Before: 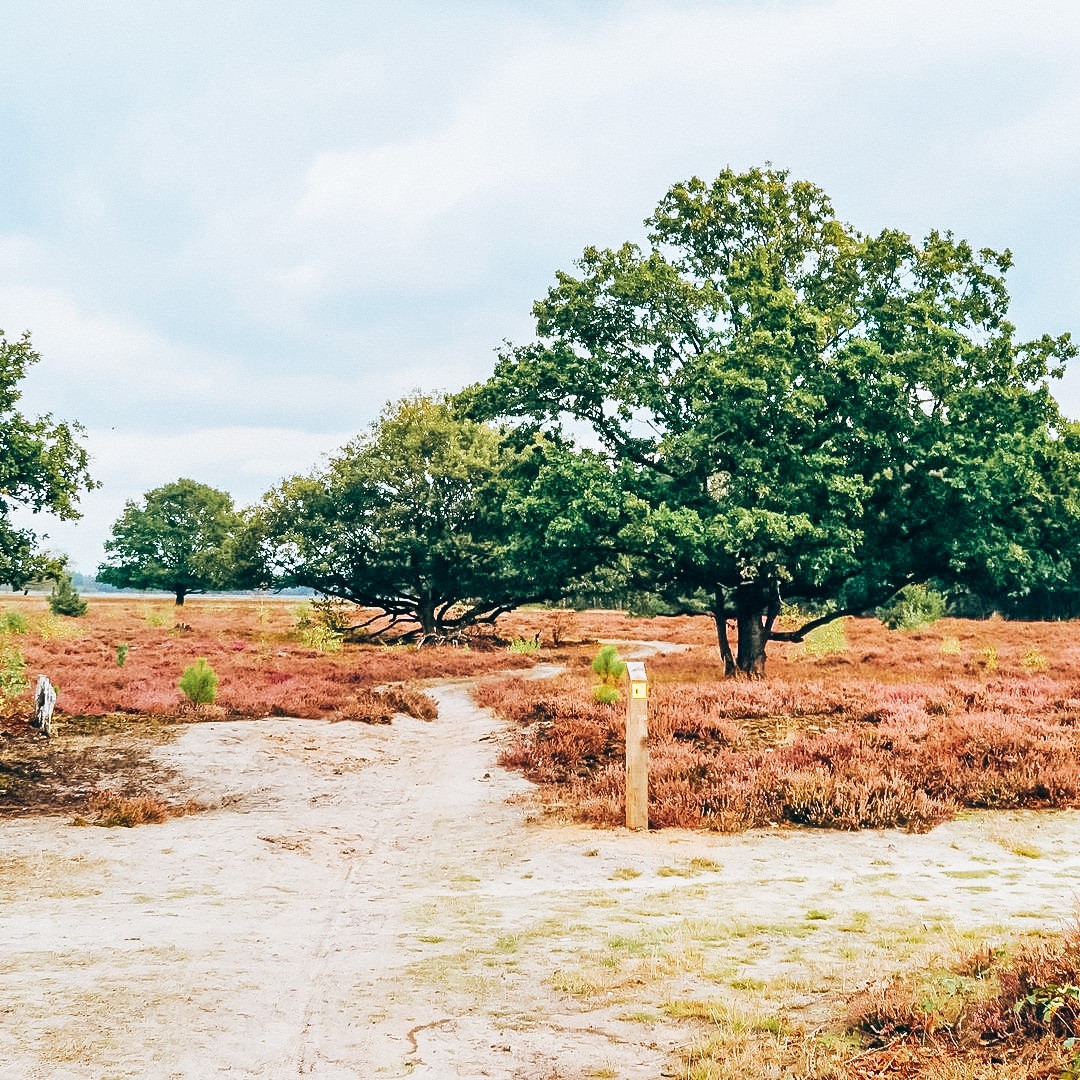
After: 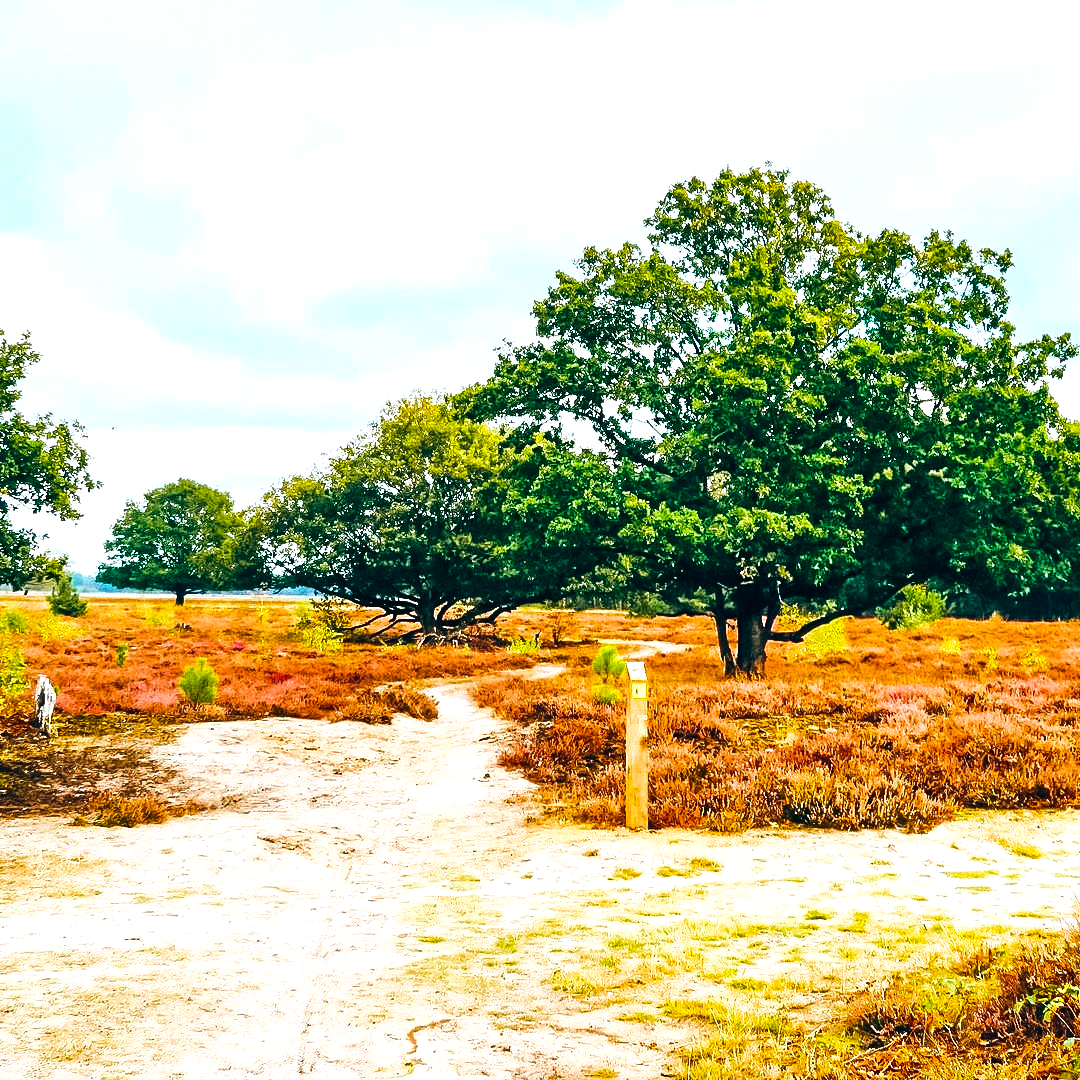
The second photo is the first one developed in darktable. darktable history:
color balance rgb: linear chroma grading › global chroma 33.221%, perceptual saturation grading › global saturation 30.847%, perceptual brilliance grading › global brilliance 14.23%, perceptual brilliance grading › shadows -34.635%, global vibrance 15.428%
